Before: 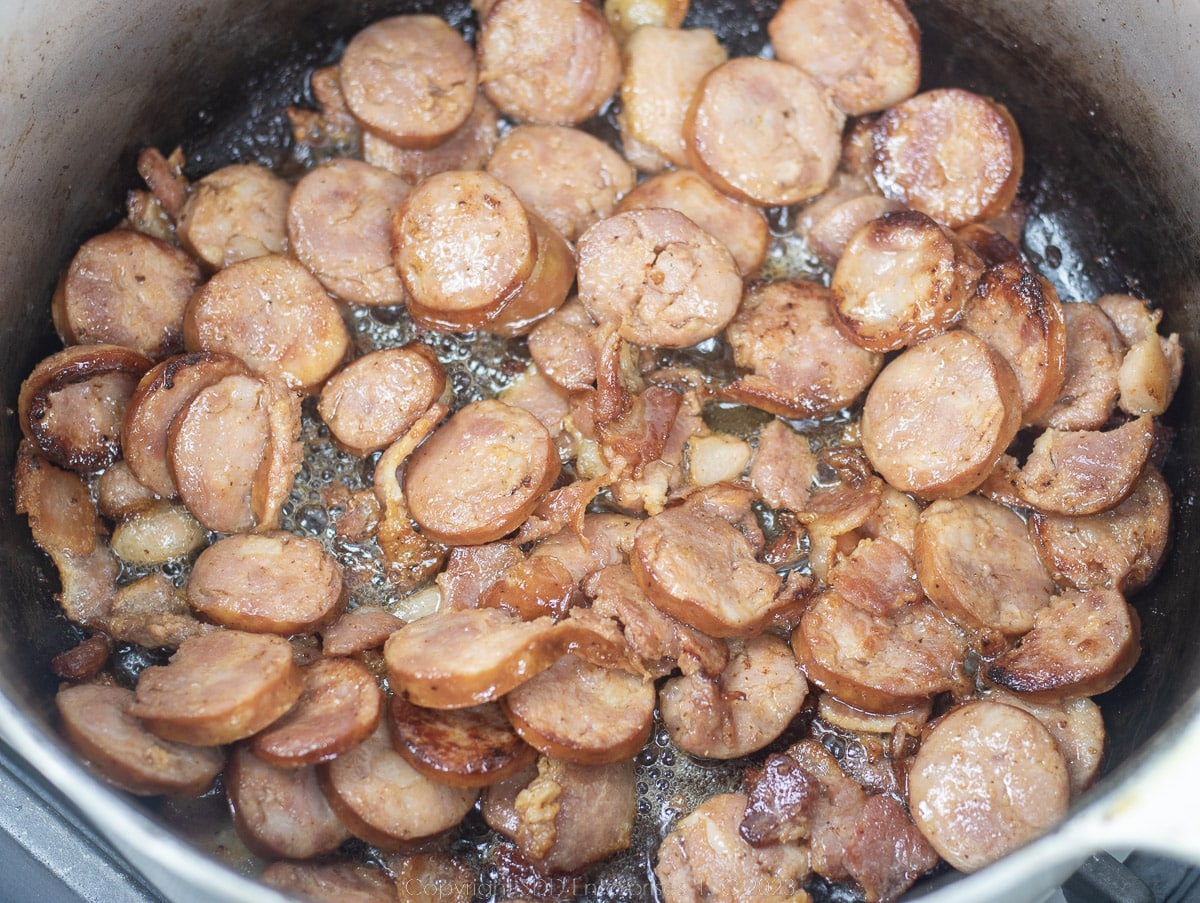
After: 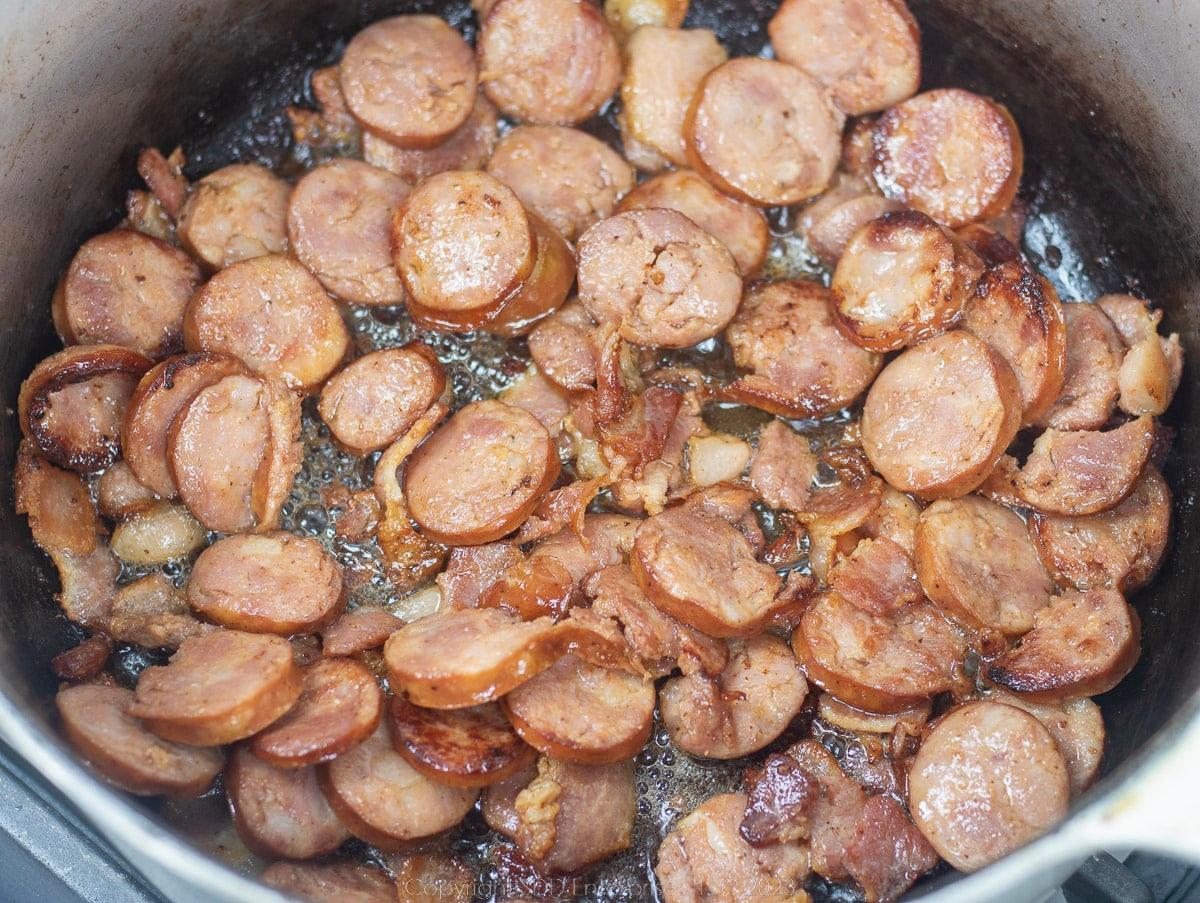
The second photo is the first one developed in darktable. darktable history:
exposure: exposure -0.04 EV, compensate highlight preservation false
shadows and highlights: radius 118.69, shadows 42.21, highlights -61.56, soften with gaussian
